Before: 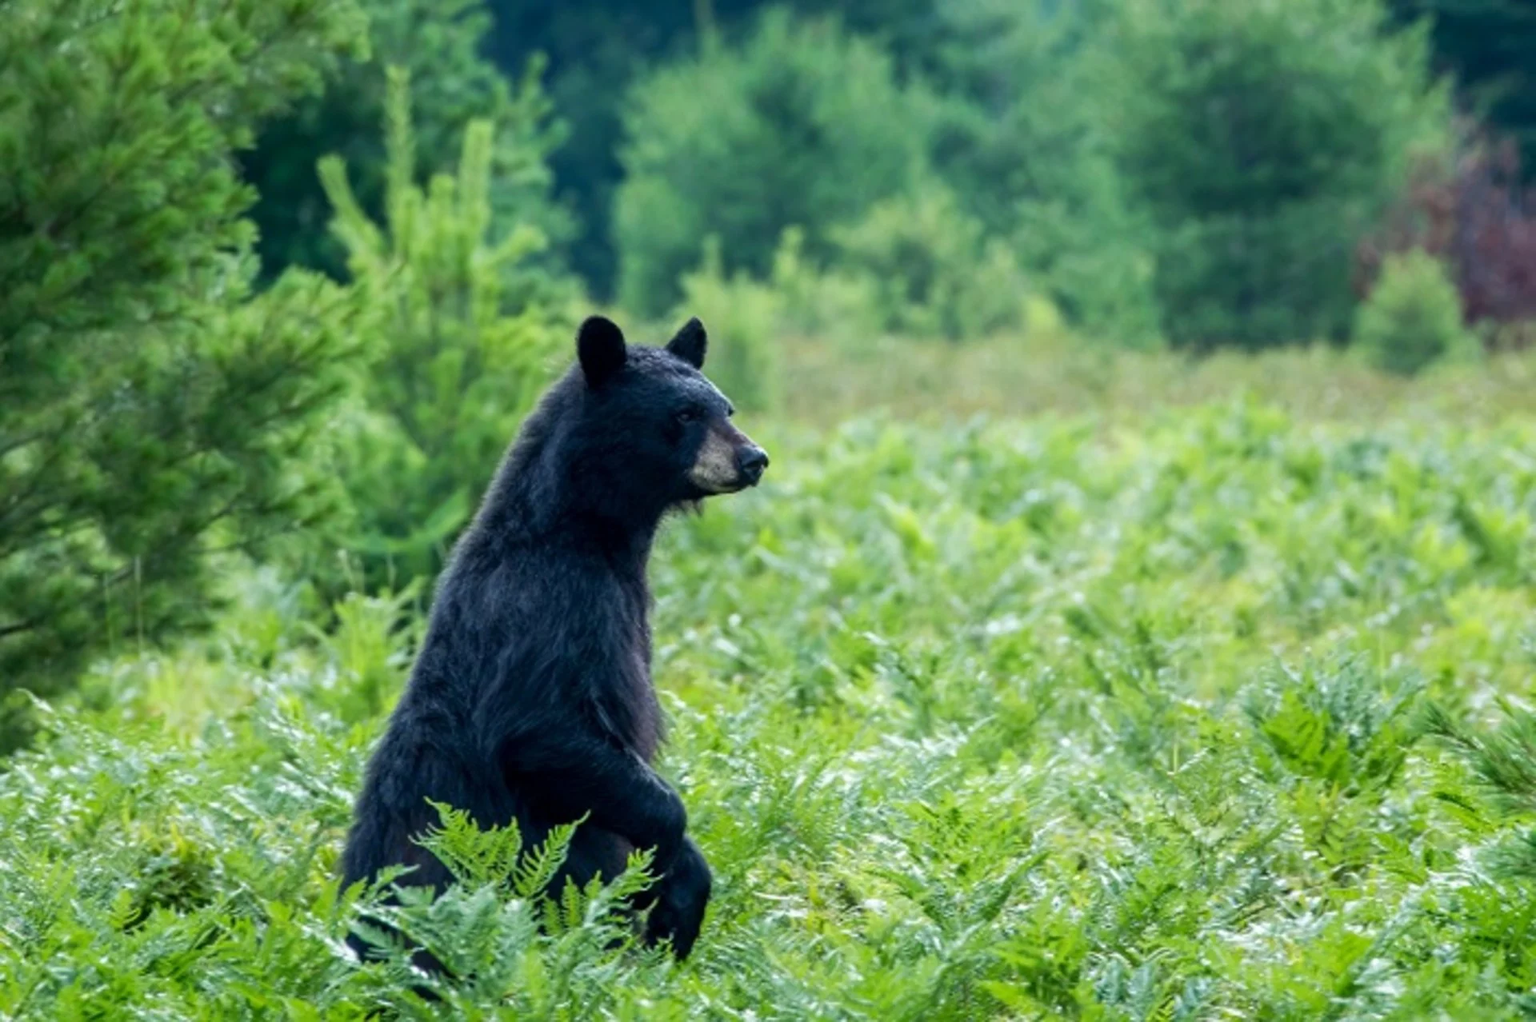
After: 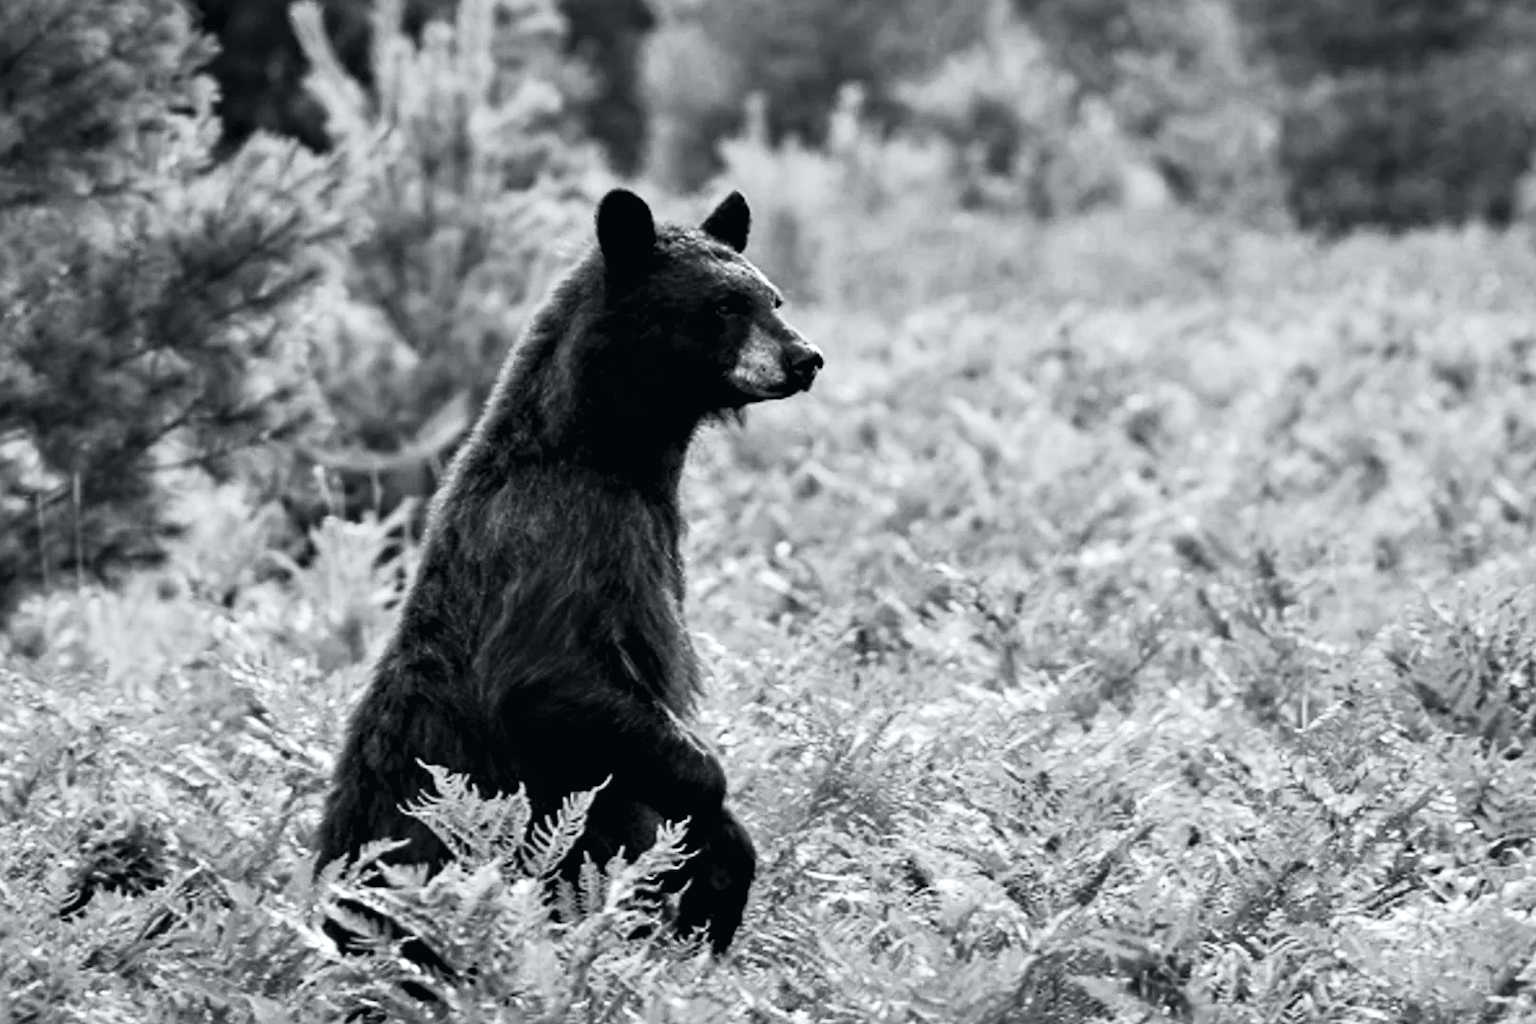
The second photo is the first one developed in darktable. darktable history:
sharpen: amount 0.217
crop and rotate: left 4.761%, top 15.305%, right 10.697%
contrast equalizer: y [[0.6 ×6], [0.55 ×6], [0 ×6], [0 ×6], [0 ×6]]
tone curve: curves: ch0 [(0, 0.013) (0.104, 0.103) (0.258, 0.267) (0.448, 0.487) (0.709, 0.794) (0.886, 0.922) (0.994, 0.971)]; ch1 [(0, 0) (0.335, 0.298) (0.446, 0.413) (0.488, 0.484) (0.515, 0.508) (0.566, 0.593) (0.635, 0.661) (1, 1)]; ch2 [(0, 0) (0.314, 0.301) (0.437, 0.403) (0.502, 0.494) (0.528, 0.54) (0.557, 0.559) (0.612, 0.62) (0.715, 0.691) (1, 1)], color space Lab, independent channels, preserve colors none
color calibration: output gray [0.267, 0.423, 0.261, 0], illuminant as shot in camera, x 0.359, y 0.361, temperature 4568.58 K
